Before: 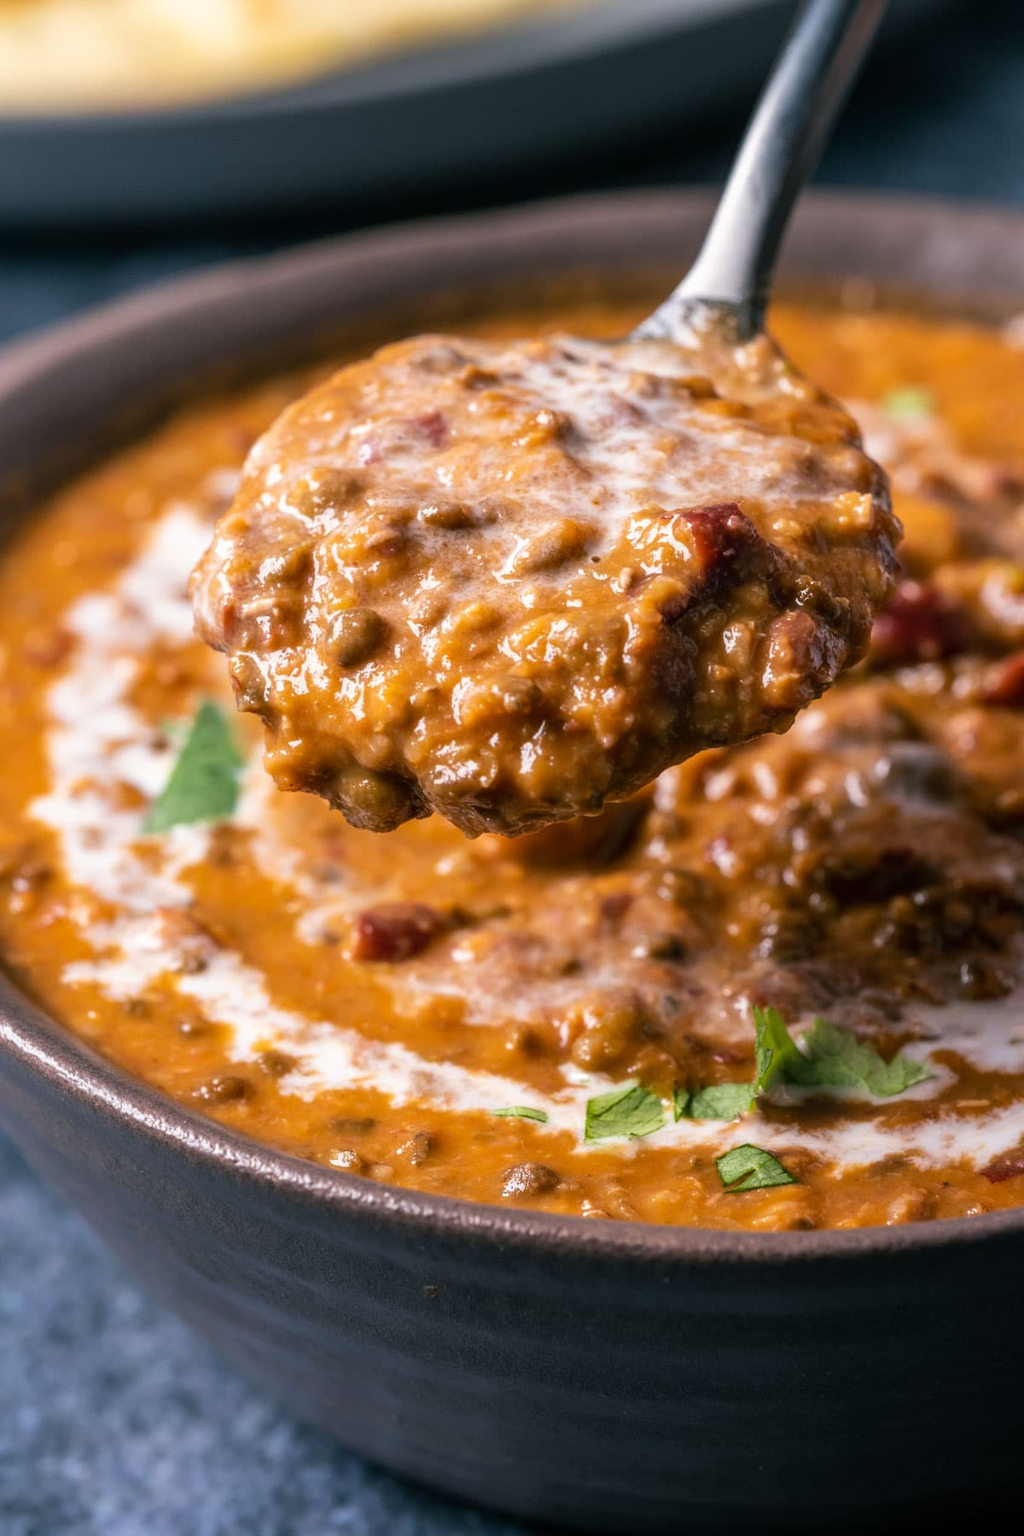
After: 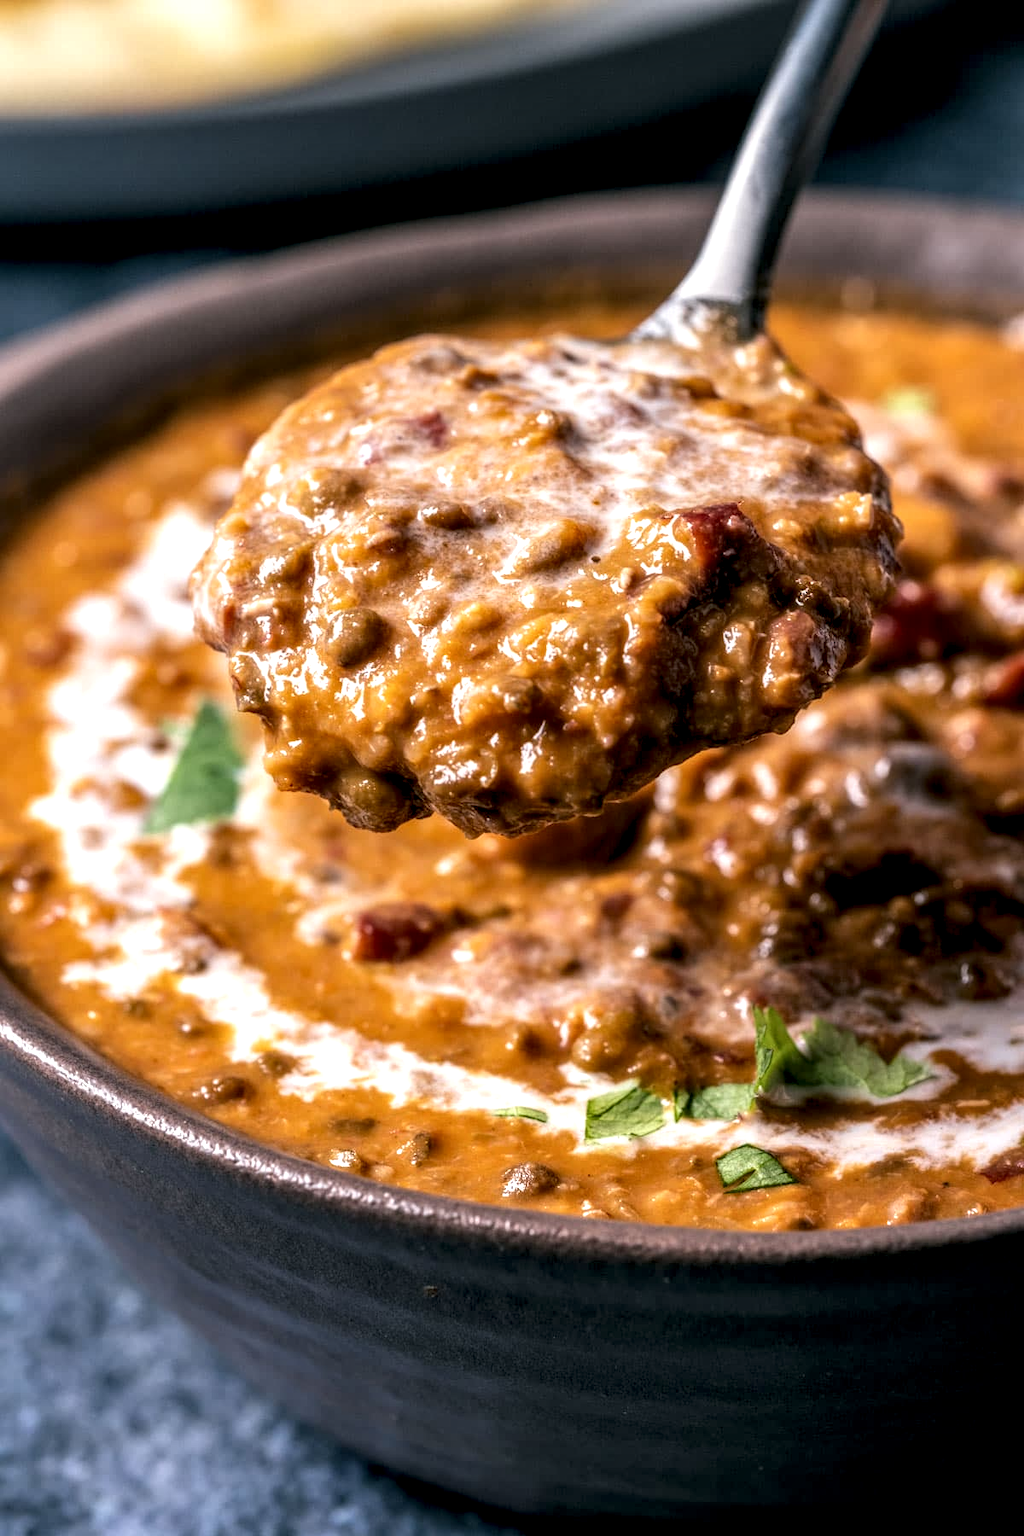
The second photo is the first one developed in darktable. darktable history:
local contrast: highlights 60%, shadows 61%, detail 160%
